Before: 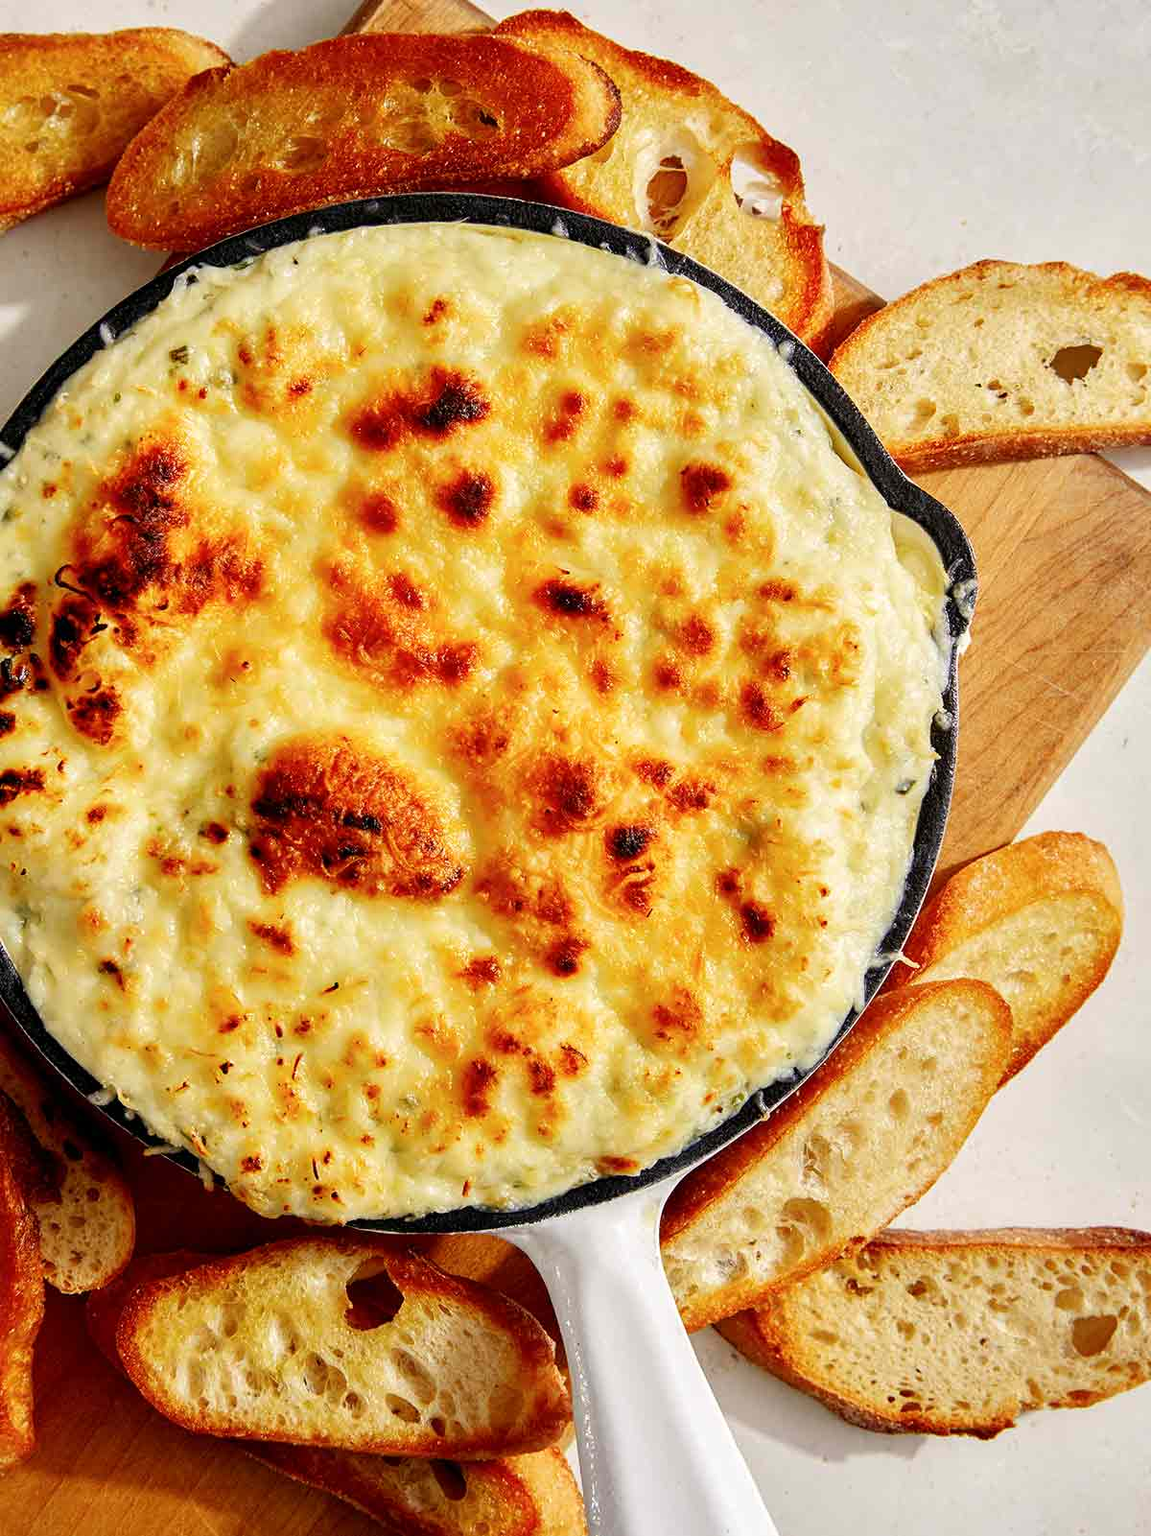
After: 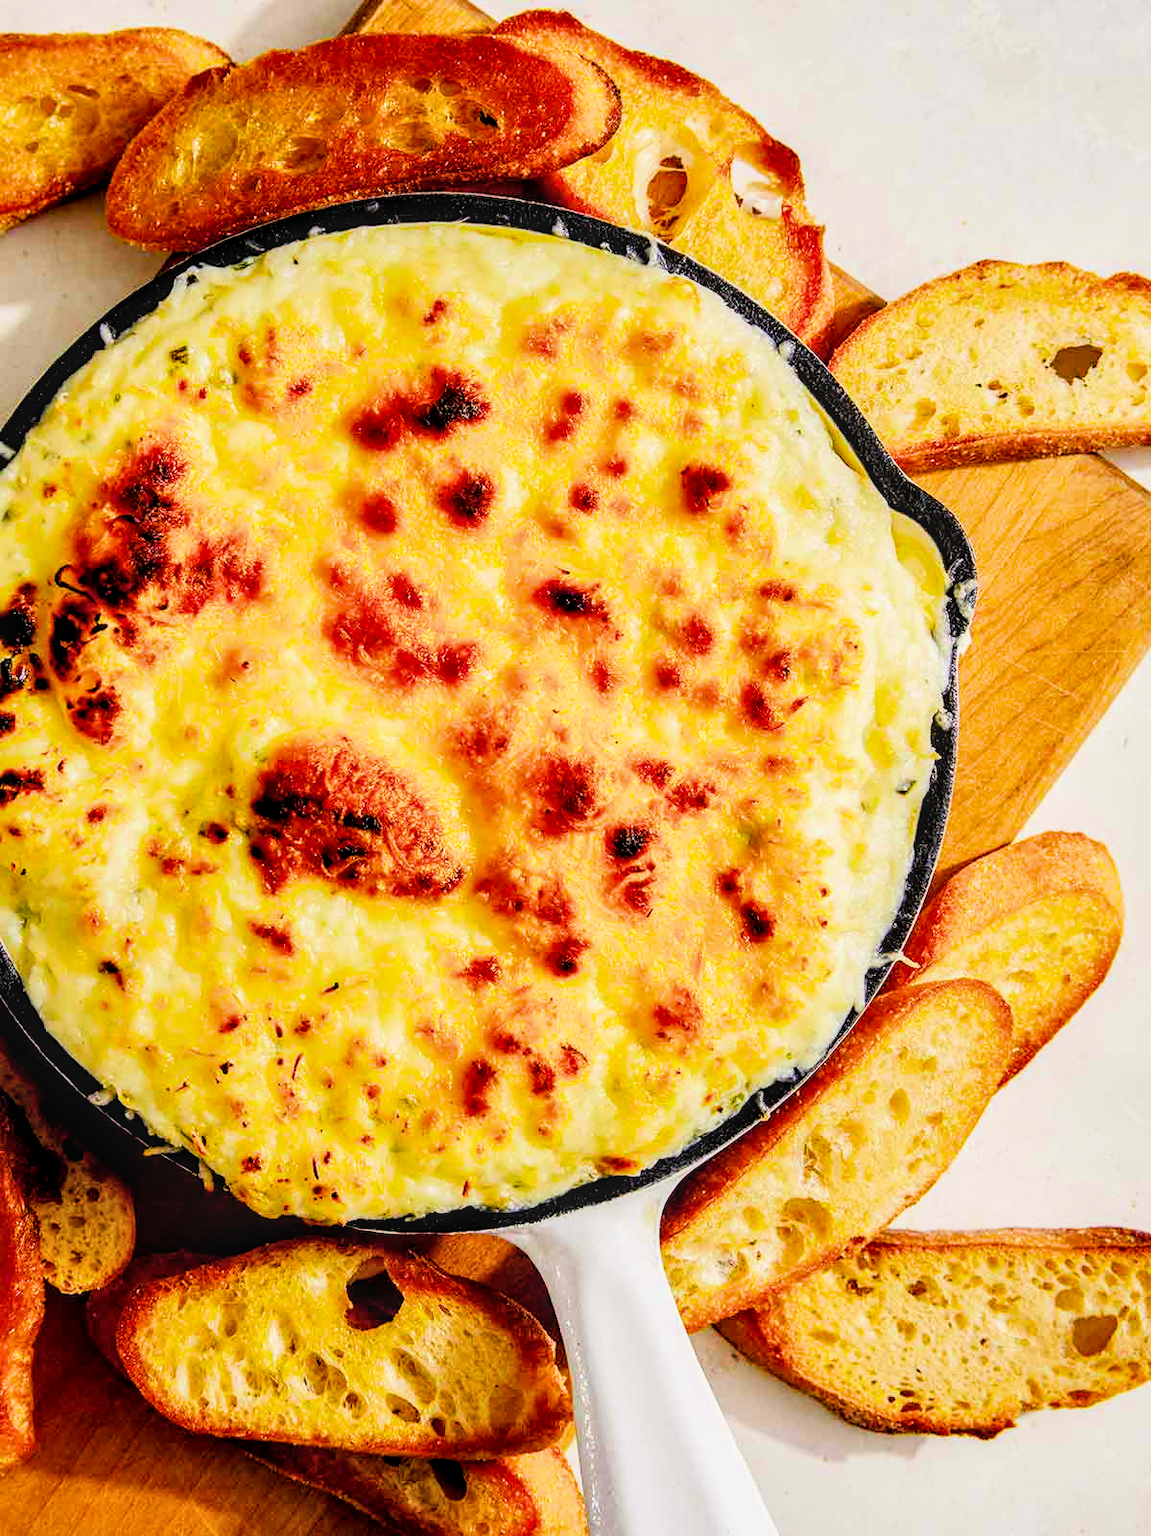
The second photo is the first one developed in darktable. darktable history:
color balance rgb: perceptual saturation grading › global saturation 30%, global vibrance 20%
filmic rgb: black relative exposure -5 EV, hardness 2.88, contrast 1.3
exposure: black level correction 0, exposure 0.6 EV, compensate exposure bias true, compensate highlight preservation false
local contrast: on, module defaults
